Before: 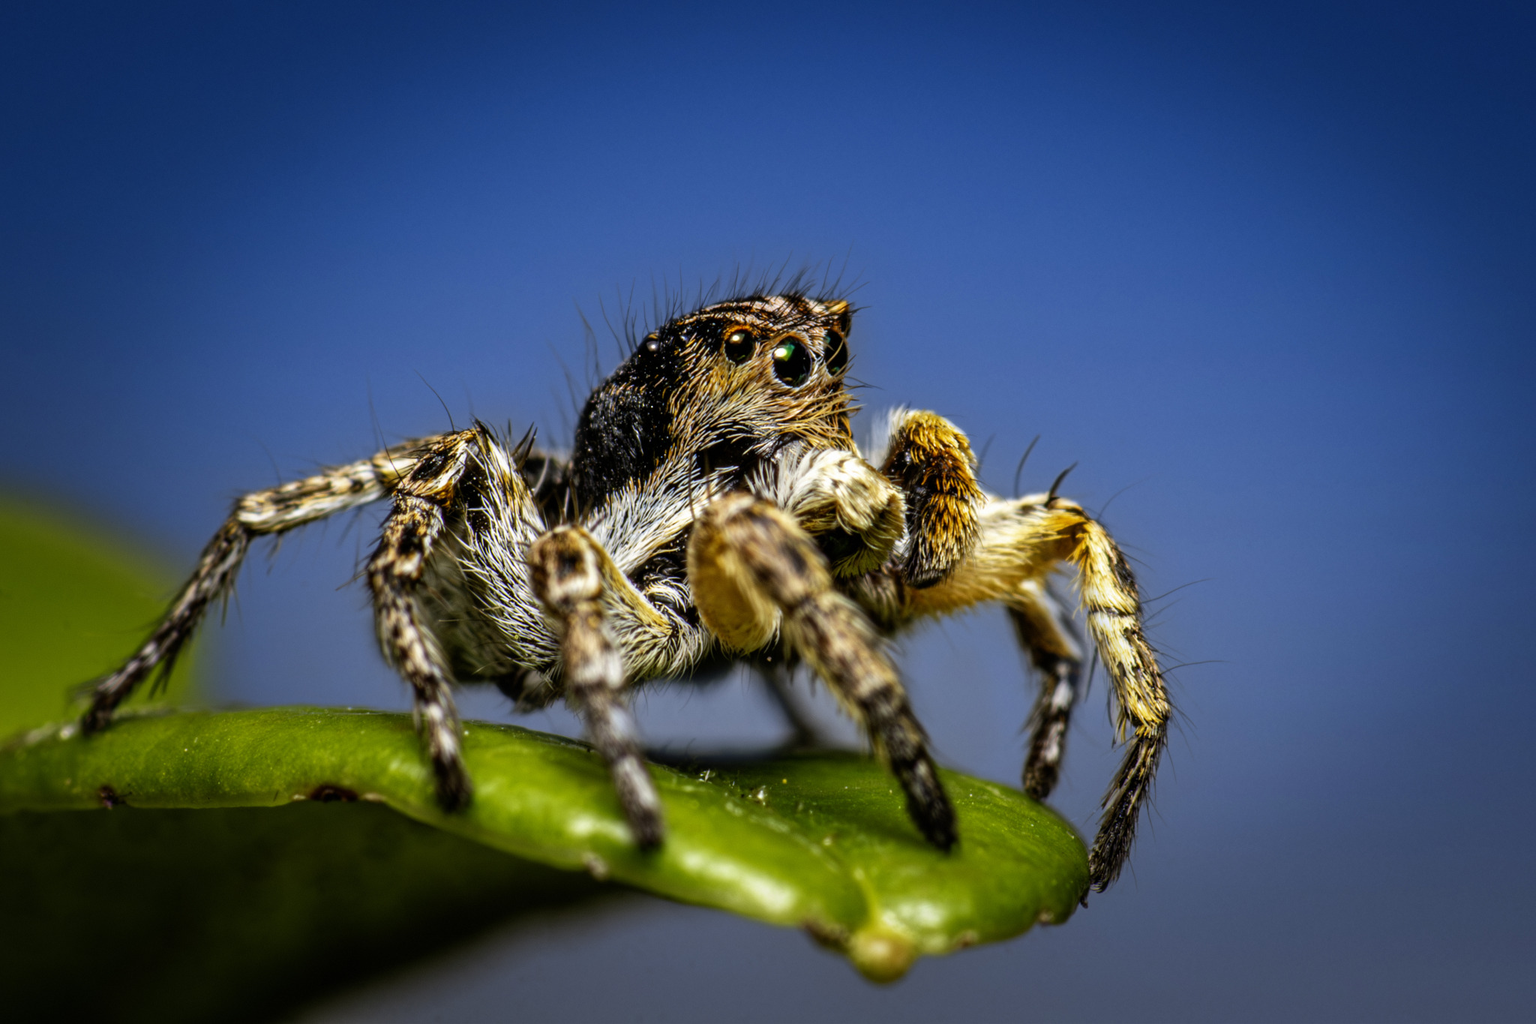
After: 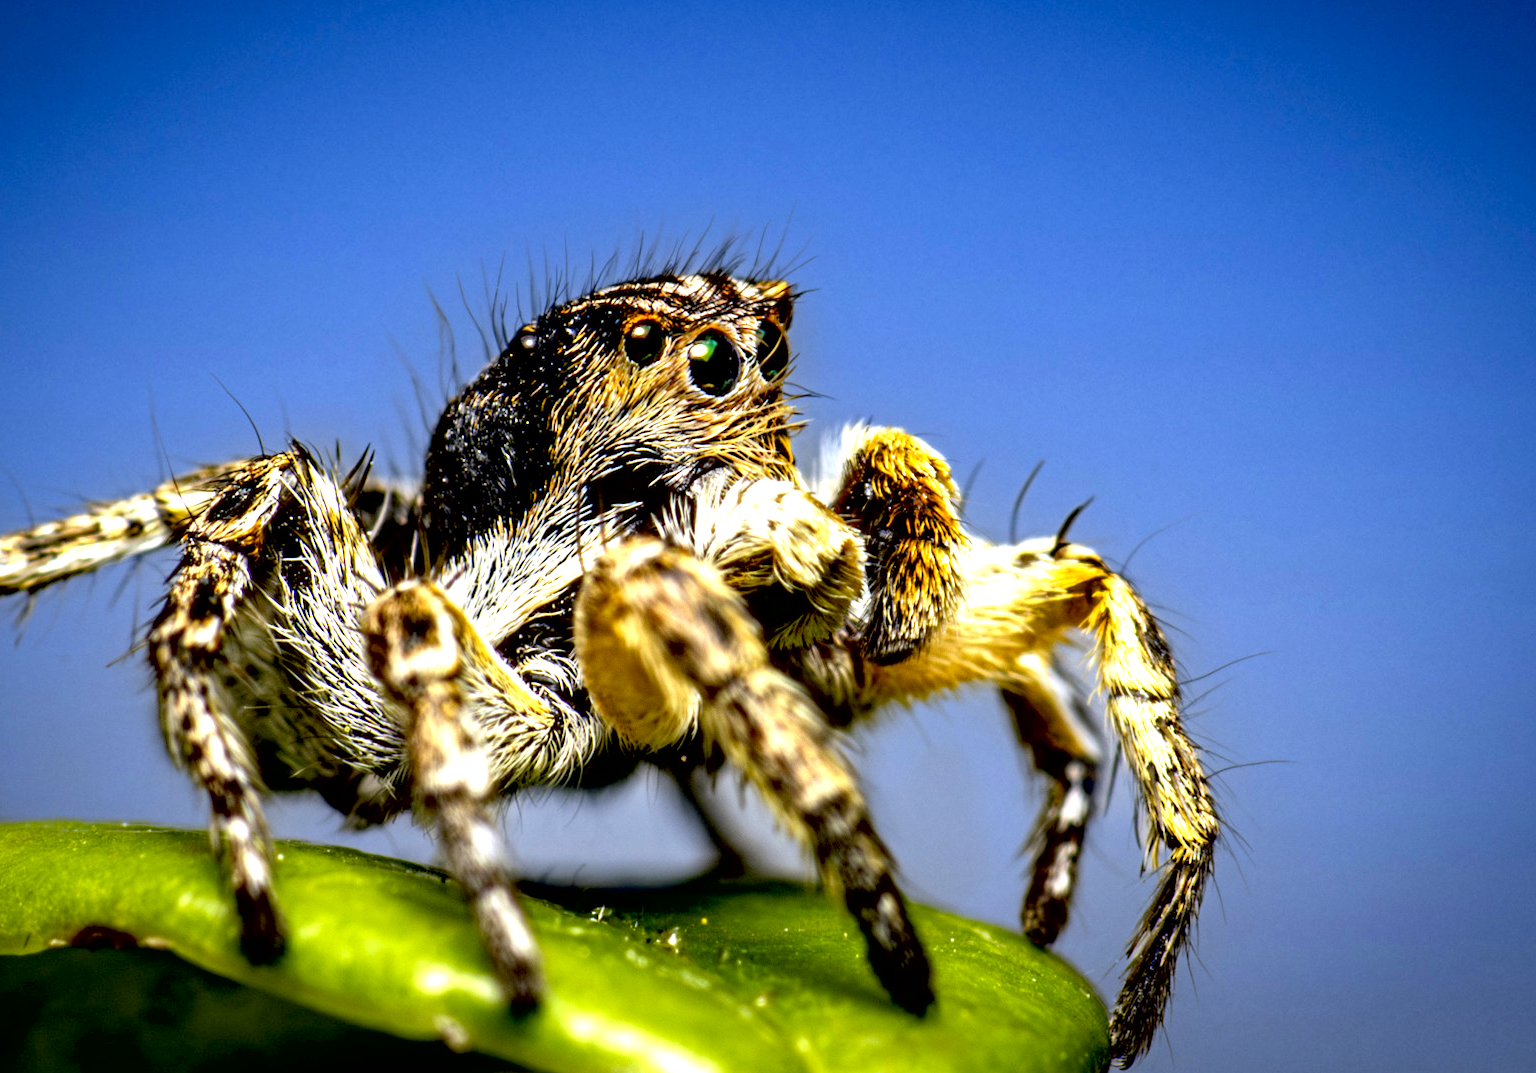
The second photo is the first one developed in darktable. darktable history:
crop: left 16.659%, top 8.763%, right 8.241%, bottom 12.433%
exposure: black level correction 0.011, exposure 1.078 EV, compensate highlight preservation false
haze removal: compatibility mode true, adaptive false
contrast brightness saturation: saturation -0.031
